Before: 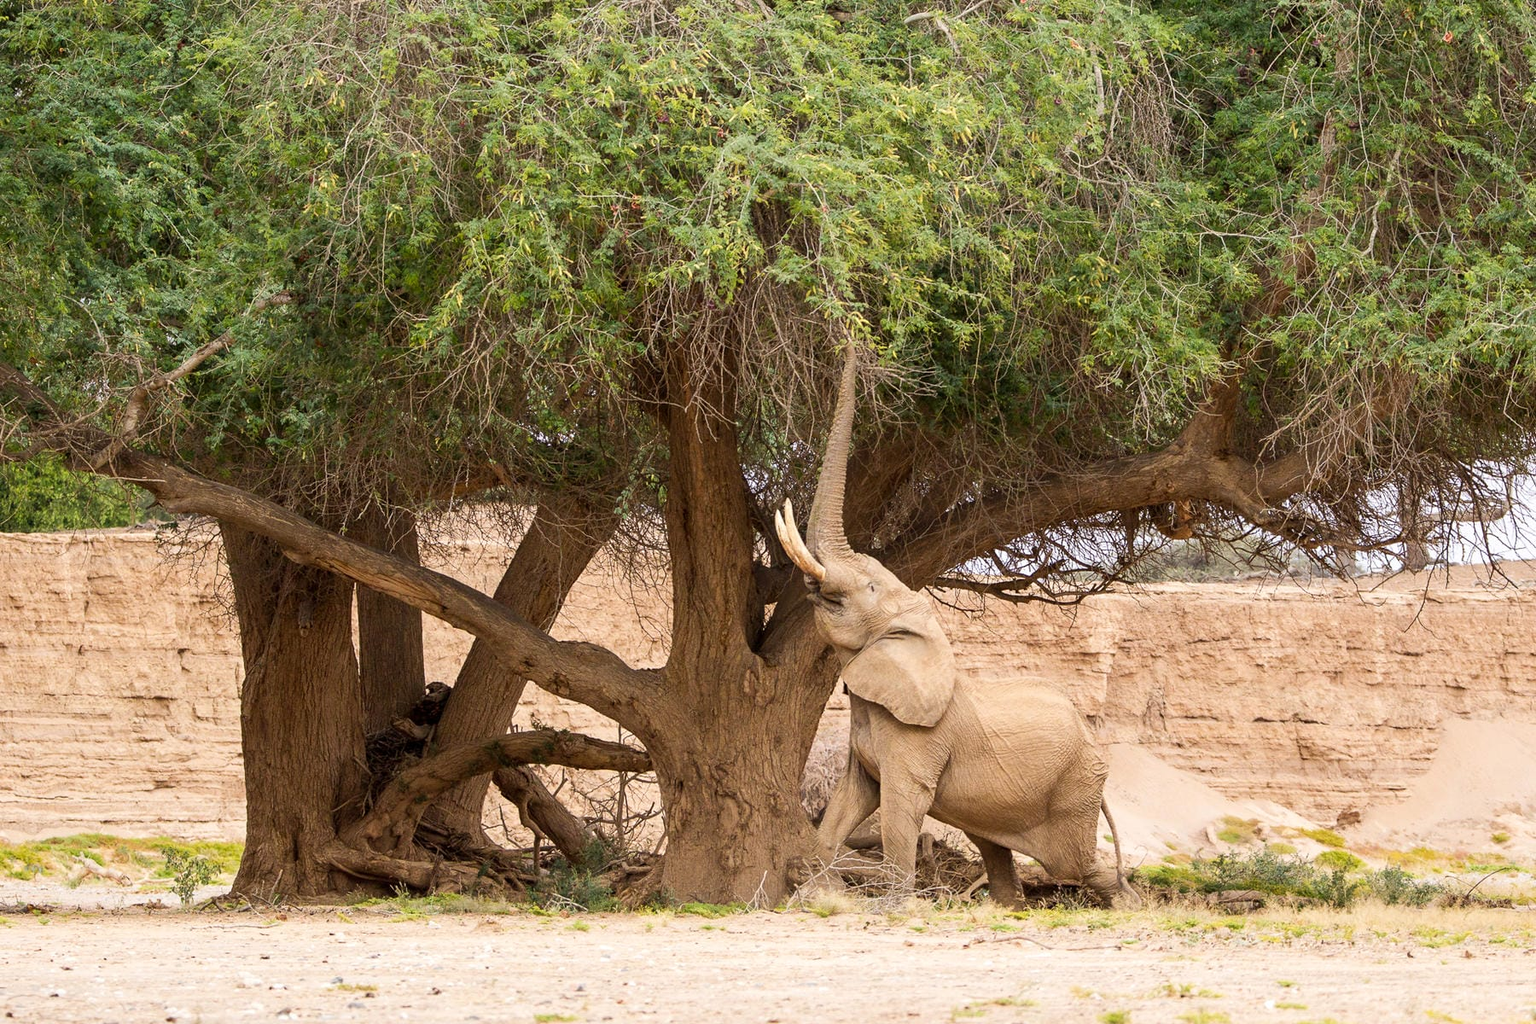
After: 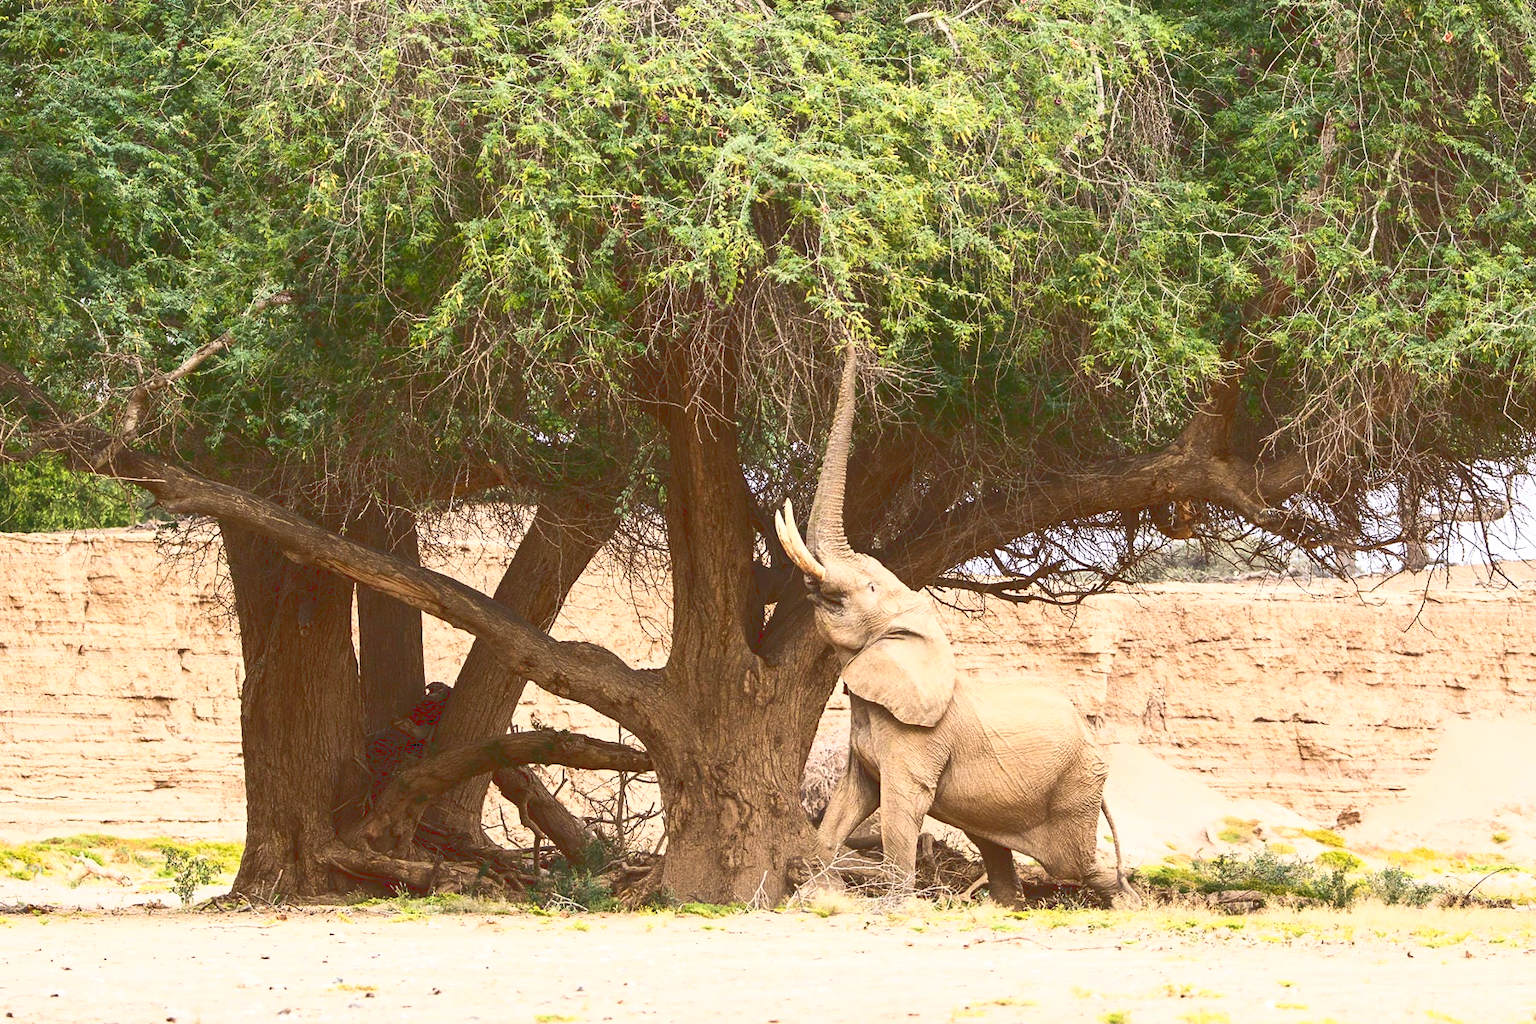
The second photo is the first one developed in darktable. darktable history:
base curve: curves: ch0 [(0, 0.036) (0.007, 0.037) (0.604, 0.887) (1, 1)]
shadows and highlights: radius 330.03, shadows 55.05, highlights -98, compress 94.25%, soften with gaussian
